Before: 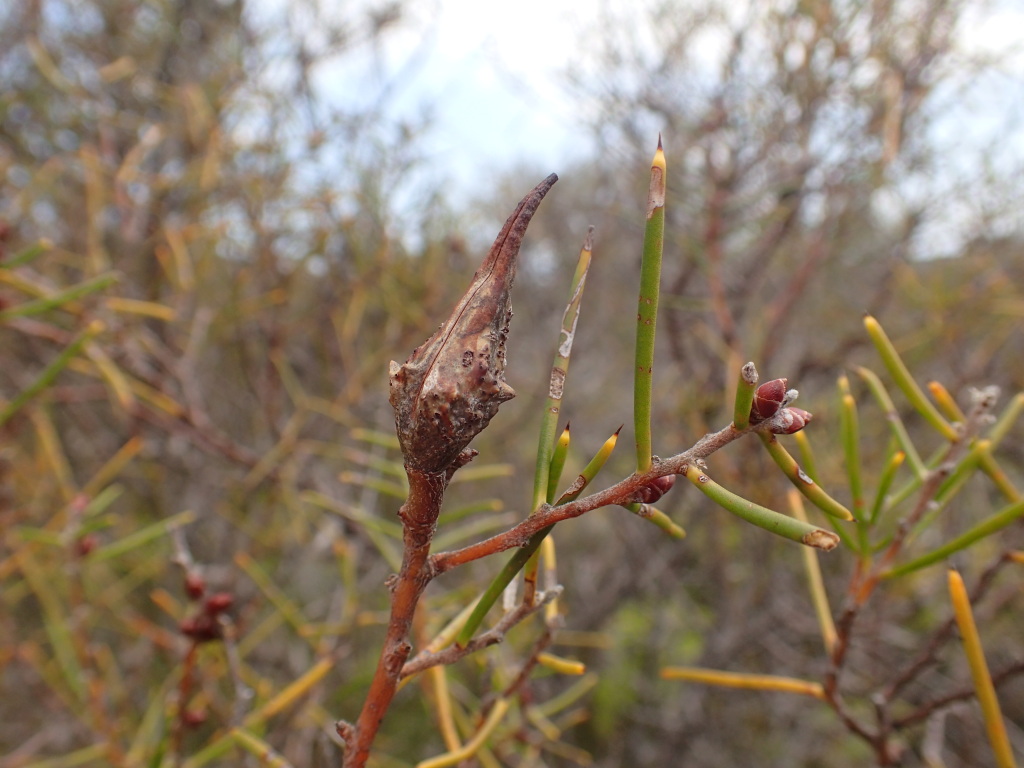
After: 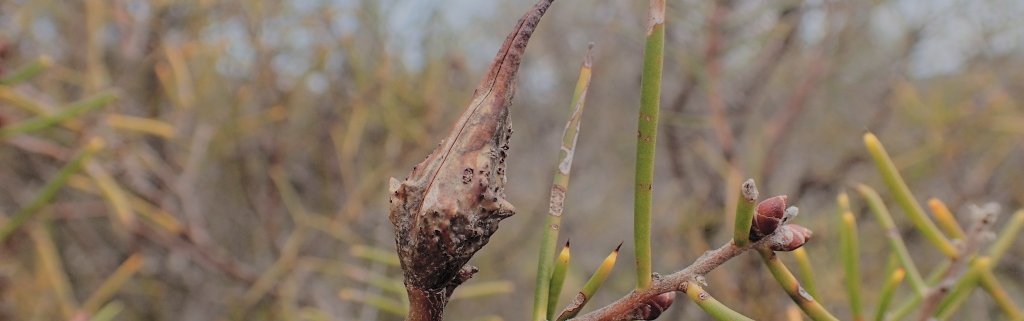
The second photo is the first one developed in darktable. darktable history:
filmic rgb: black relative exposure -8.79 EV, white relative exposure 4.98 EV, threshold 3 EV, target black luminance 0%, hardness 3.77, latitude 66.33%, contrast 0.822, shadows ↔ highlights balance 20%, color science v5 (2021), contrast in shadows safe, contrast in highlights safe, enable highlight reconstruction true
exposure: exposure 0.6 EV, compensate highlight preservation false
shadows and highlights: shadows 4.1, highlights -17.6, soften with gaussian
tone equalizer: -8 EV -2 EV, -7 EV -2 EV, -6 EV -2 EV, -5 EV -2 EV, -4 EV -2 EV, -3 EV -2 EV, -2 EV -2 EV, -1 EV -1.63 EV, +0 EV -2 EV
color zones: curves: ch0 [(0, 0.558) (0.143, 0.559) (0.286, 0.529) (0.429, 0.505) (0.571, 0.5) (0.714, 0.5) (0.857, 0.5) (1, 0.558)]; ch1 [(0, 0.469) (0.01, 0.469) (0.12, 0.446) (0.248, 0.469) (0.5, 0.5) (0.748, 0.5) (0.99, 0.469) (1, 0.469)]
contrast brightness saturation: contrast 0.1, brightness 0.3, saturation 0.14
crop and rotate: top 23.84%, bottom 34.294%
